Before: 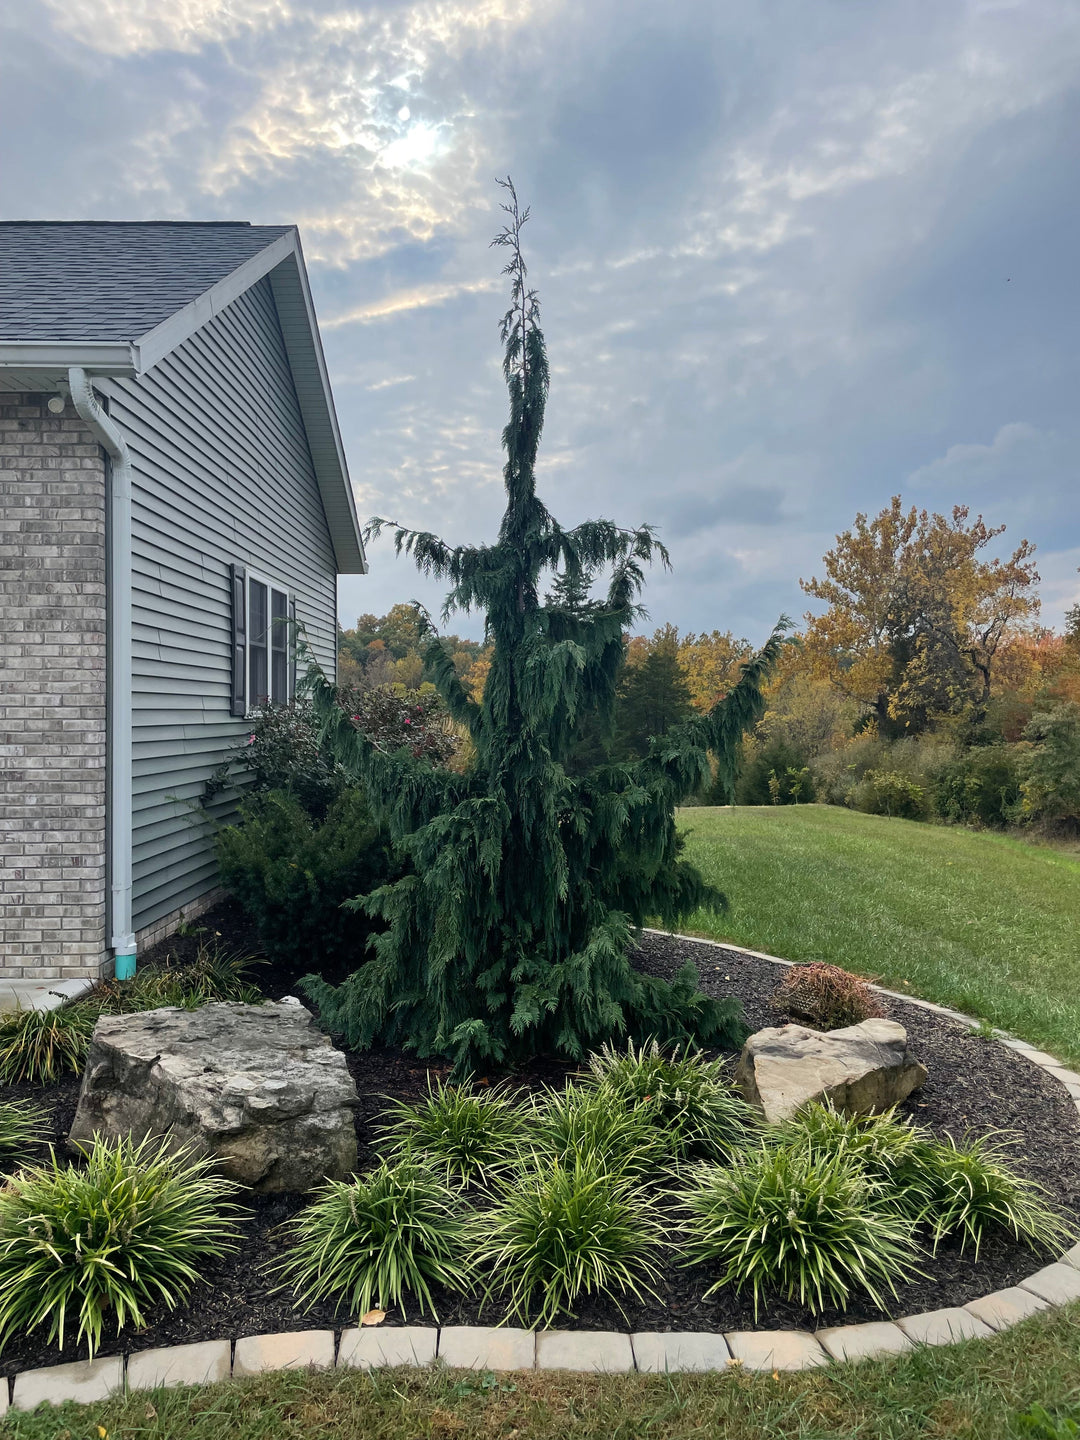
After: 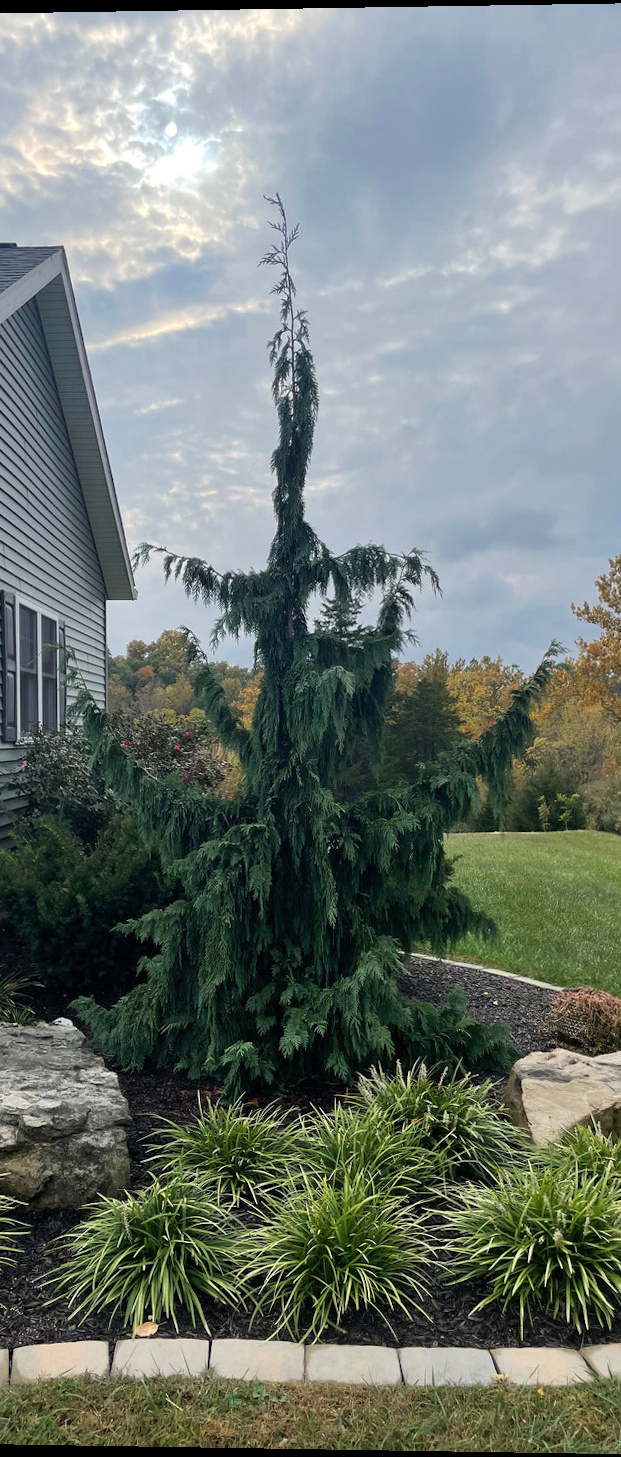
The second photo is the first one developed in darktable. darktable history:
crop: left 21.496%, right 22.254%
rotate and perspective: lens shift (vertical) 0.048, lens shift (horizontal) -0.024, automatic cropping off
